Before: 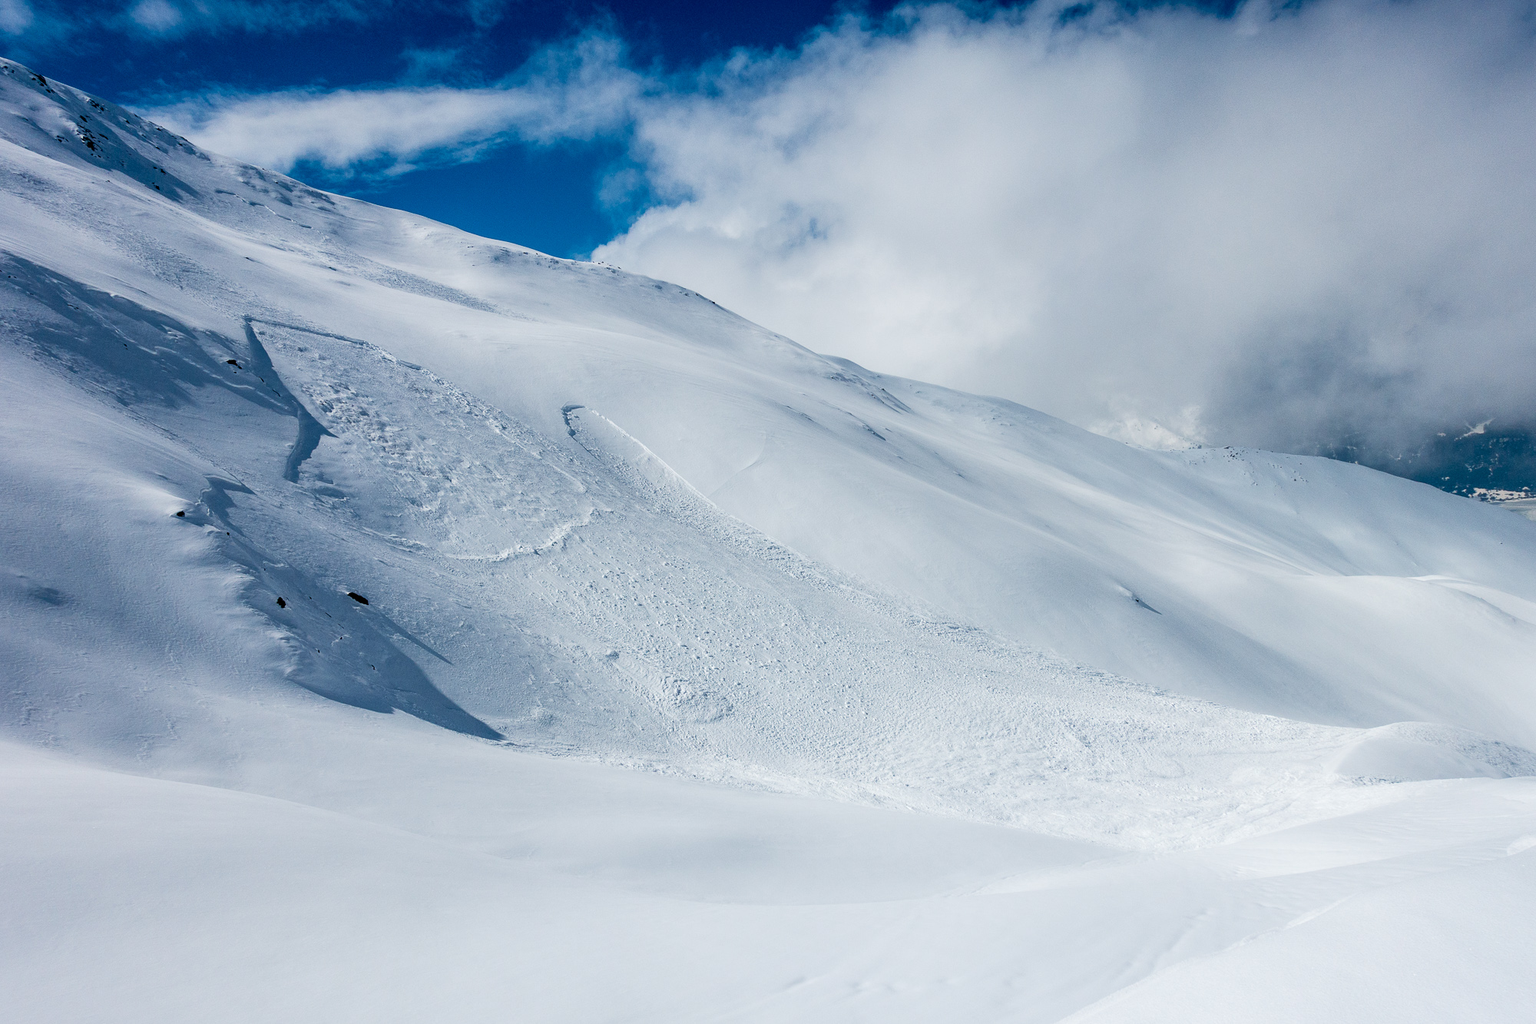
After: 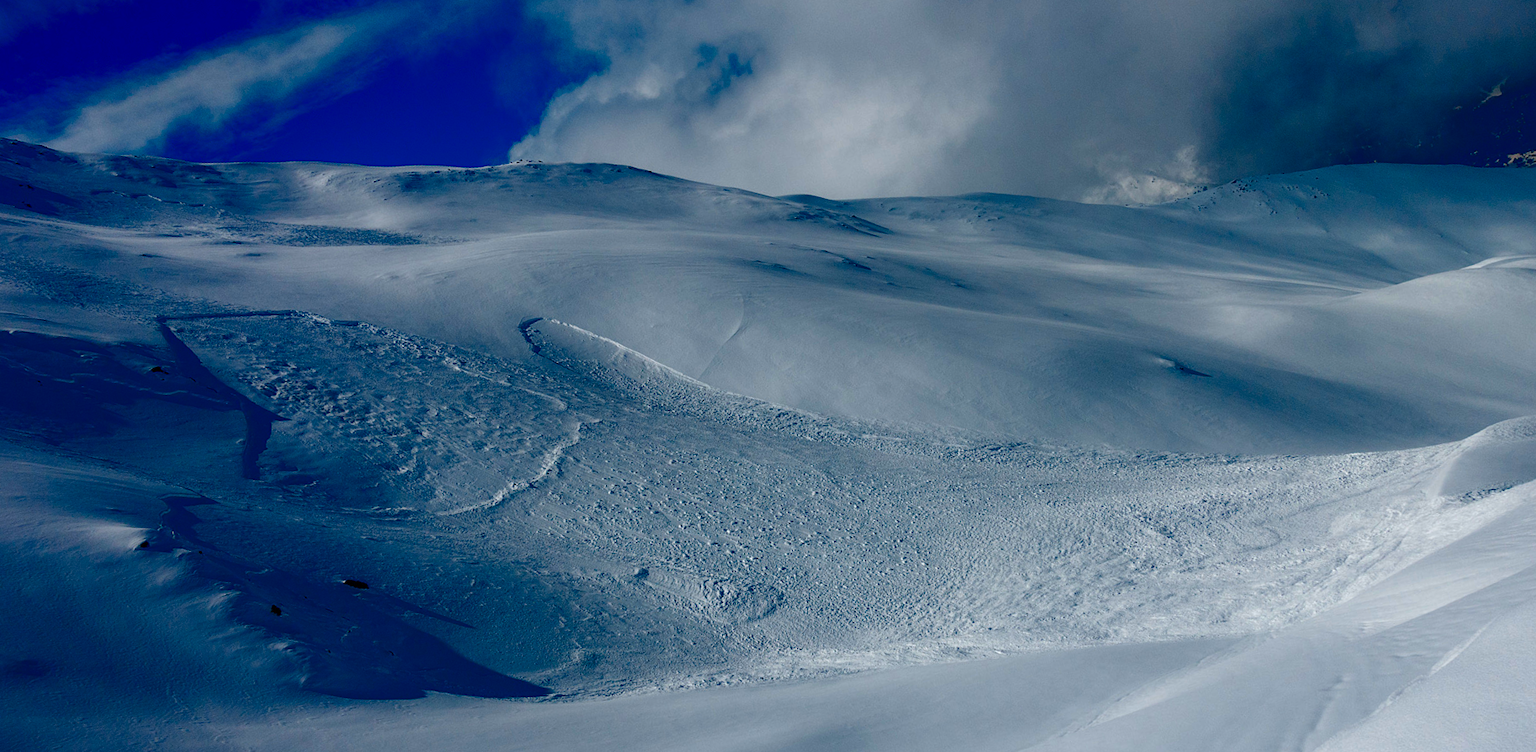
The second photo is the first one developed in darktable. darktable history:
contrast brightness saturation: brightness -1, saturation 1
rotate and perspective: rotation -14.8°, crop left 0.1, crop right 0.903, crop top 0.25, crop bottom 0.748
